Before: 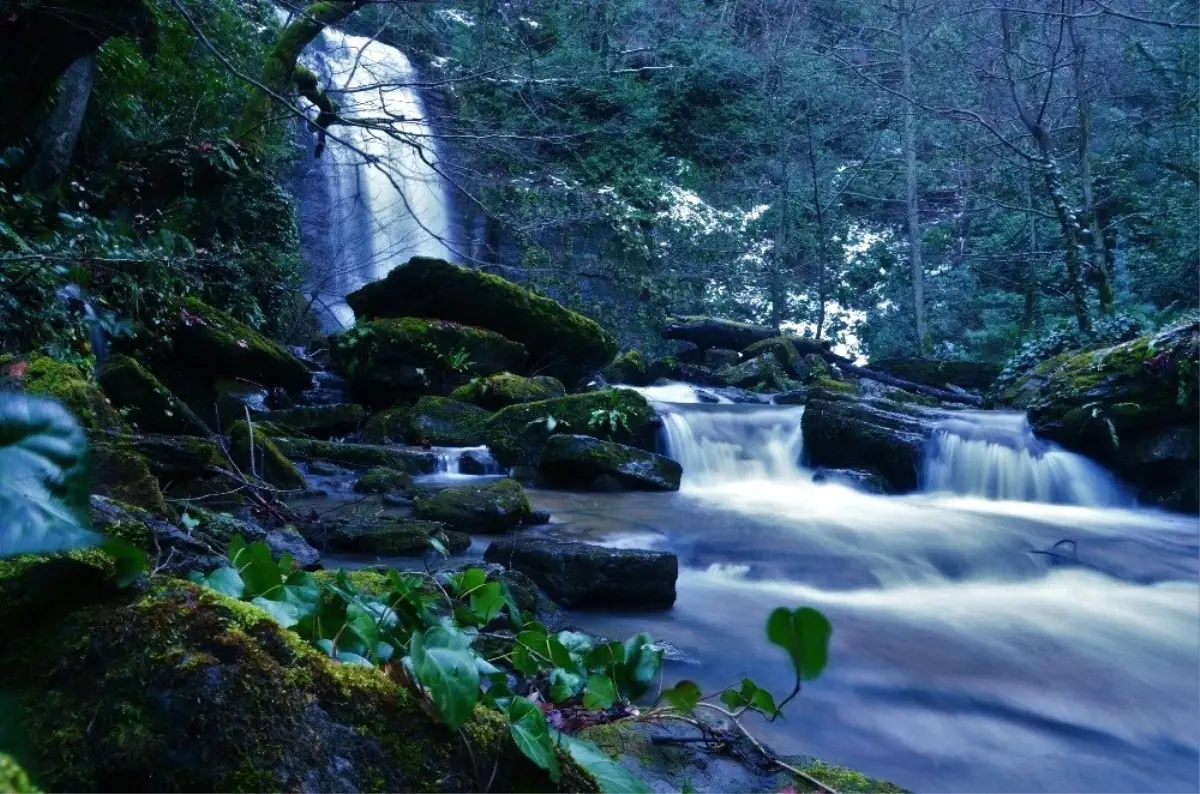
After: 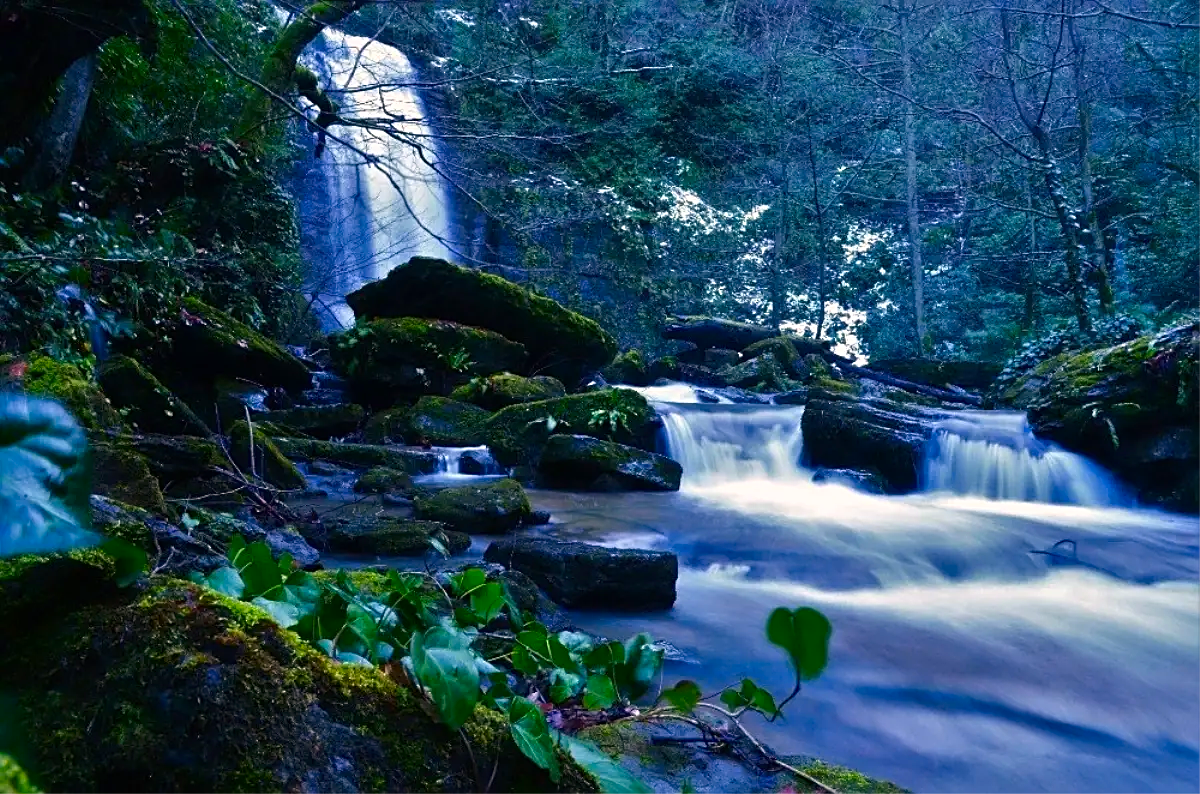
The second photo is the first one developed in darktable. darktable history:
color correction: highlights a* 5.81, highlights b* 4.73
contrast brightness saturation: brightness -0.023, saturation 0.36
sharpen: on, module defaults
